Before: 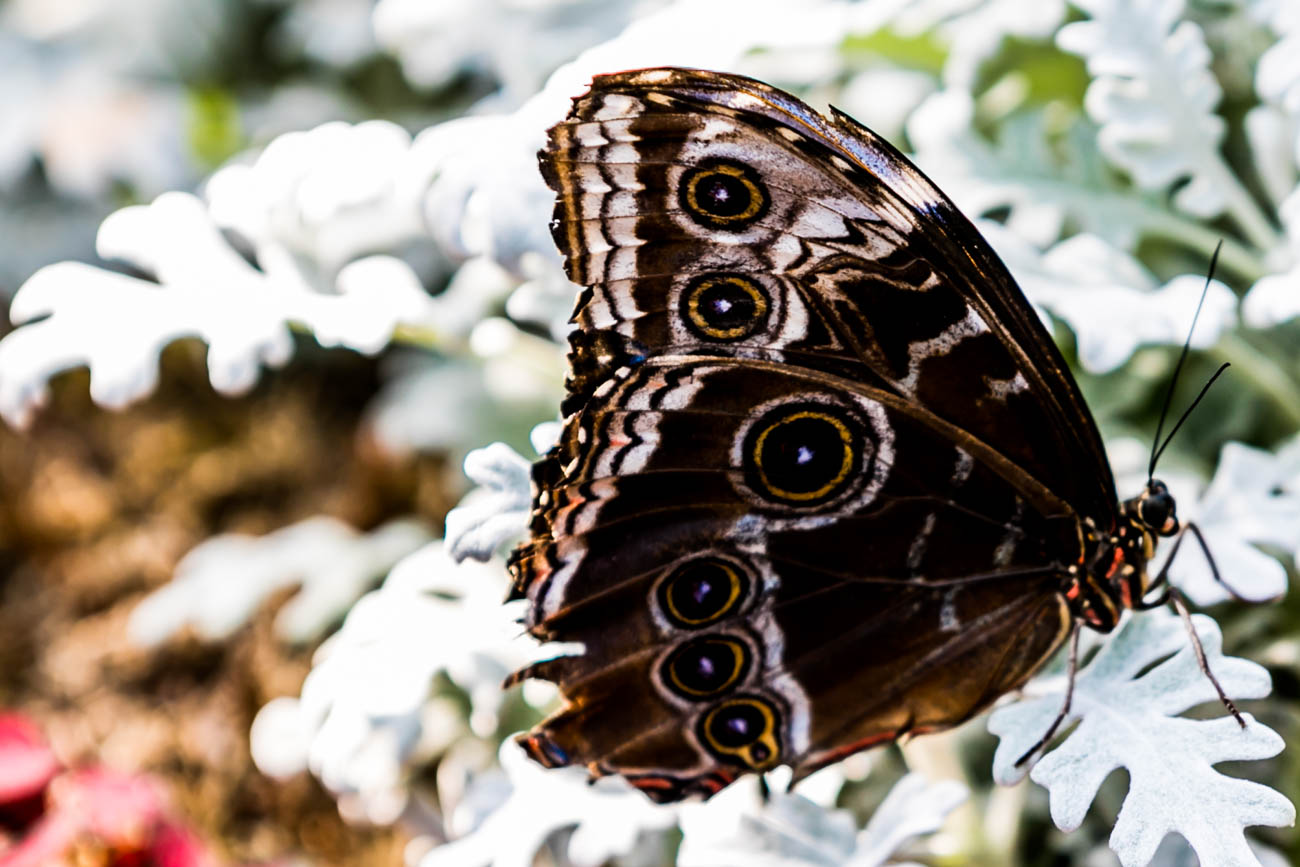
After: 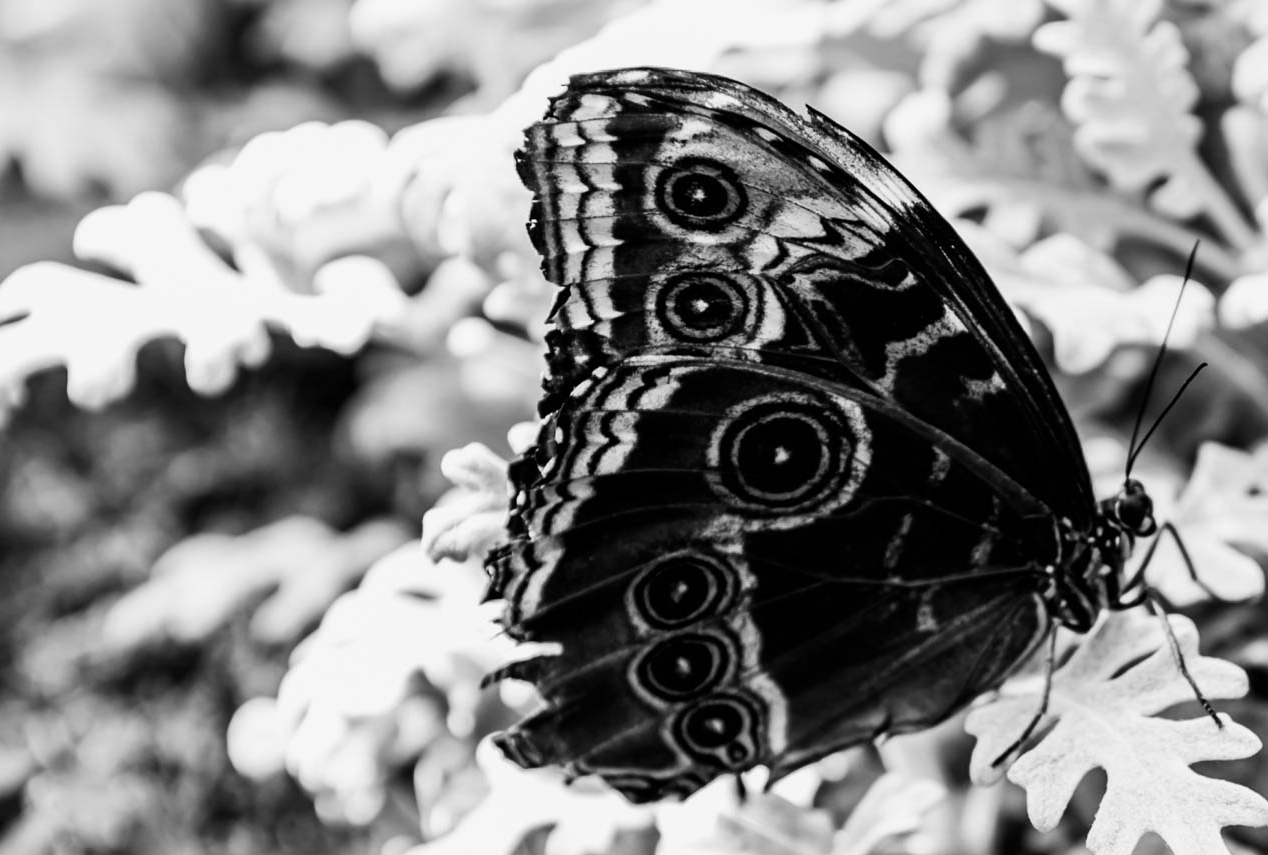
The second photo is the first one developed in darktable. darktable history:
crop and rotate: left 1.774%, right 0.633%, bottom 1.28%
color calibration: output gray [0.22, 0.42, 0.37, 0], gray › normalize channels true, illuminant same as pipeline (D50), adaptation XYZ, x 0.346, y 0.359, gamut compression 0
